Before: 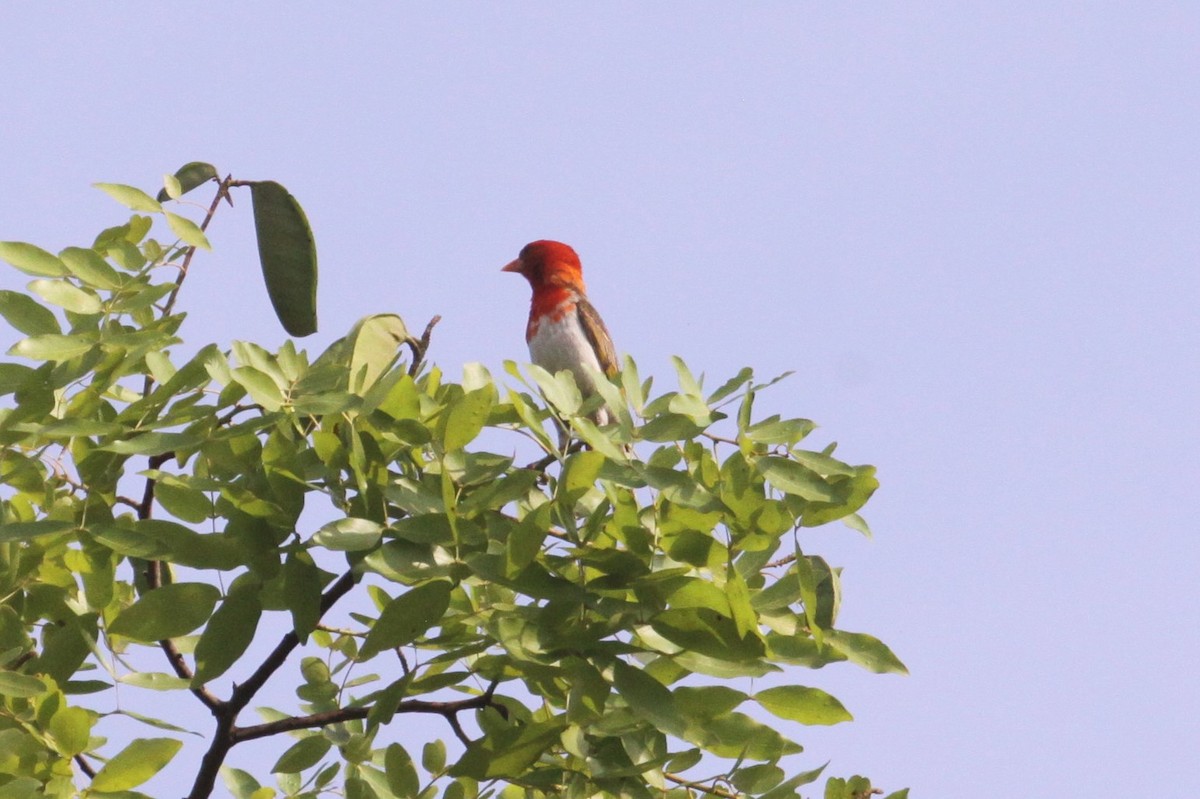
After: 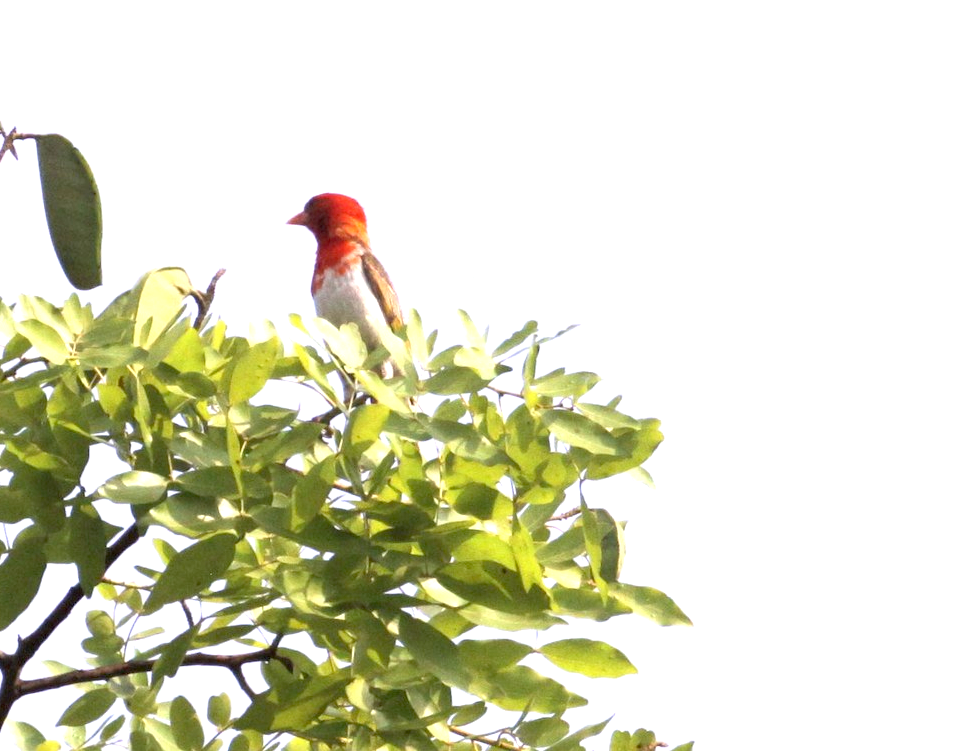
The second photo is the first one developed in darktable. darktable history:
crop and rotate: left 17.951%, top 5.925%, right 1.674%
exposure: black level correction 0.008, exposure 0.986 EV, compensate highlight preservation false
